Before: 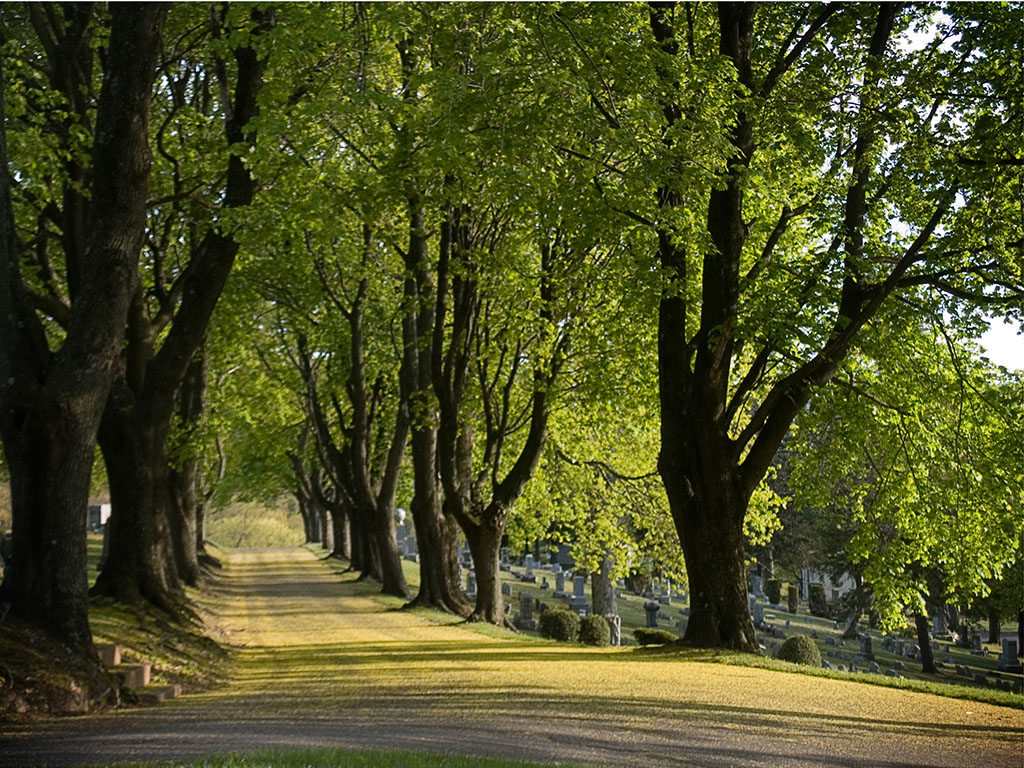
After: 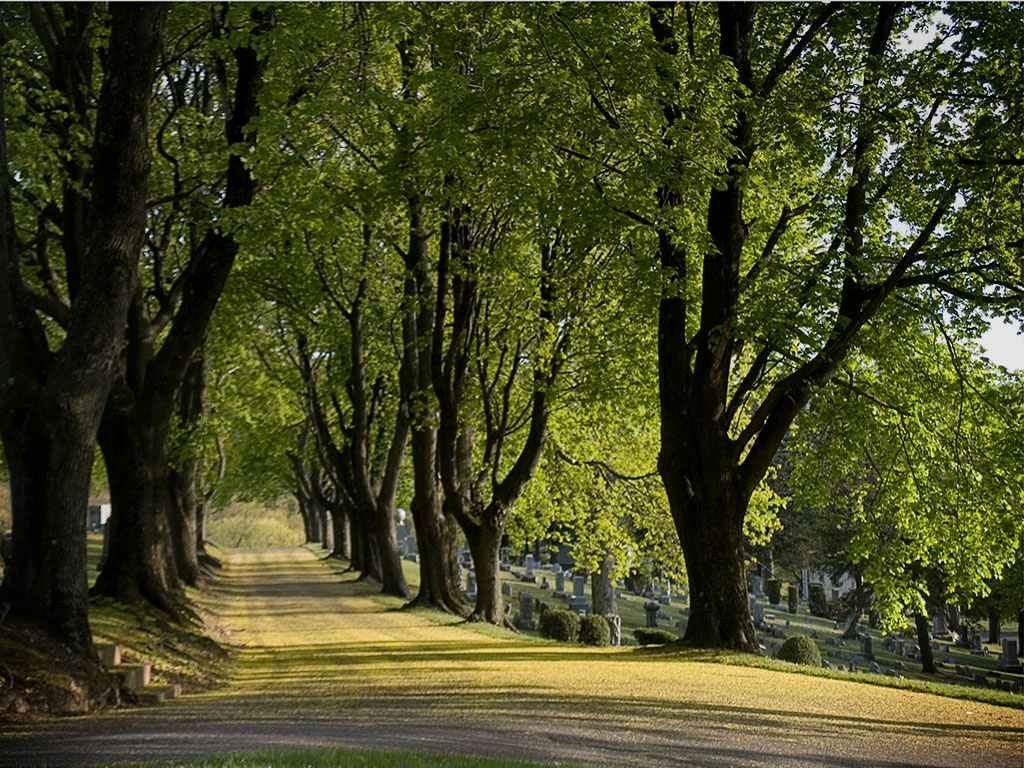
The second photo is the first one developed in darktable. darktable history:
local contrast: mode bilateral grid, contrast 20, coarseness 50, detail 120%, midtone range 0.2
graduated density: rotation -0.352°, offset 57.64
